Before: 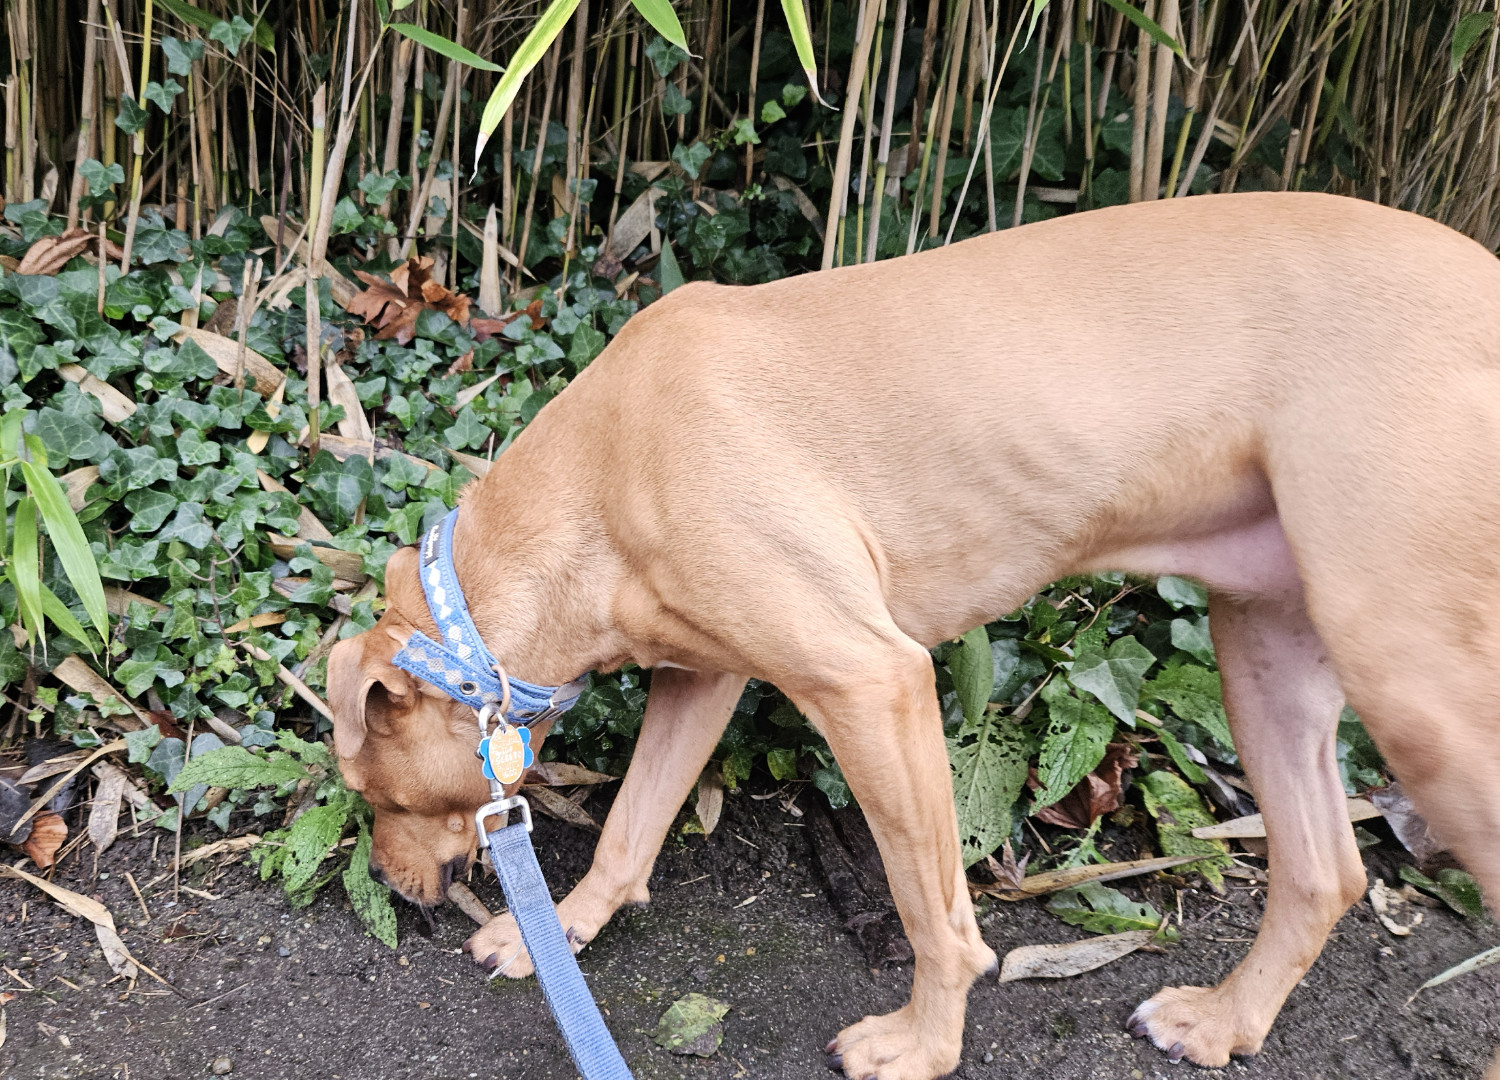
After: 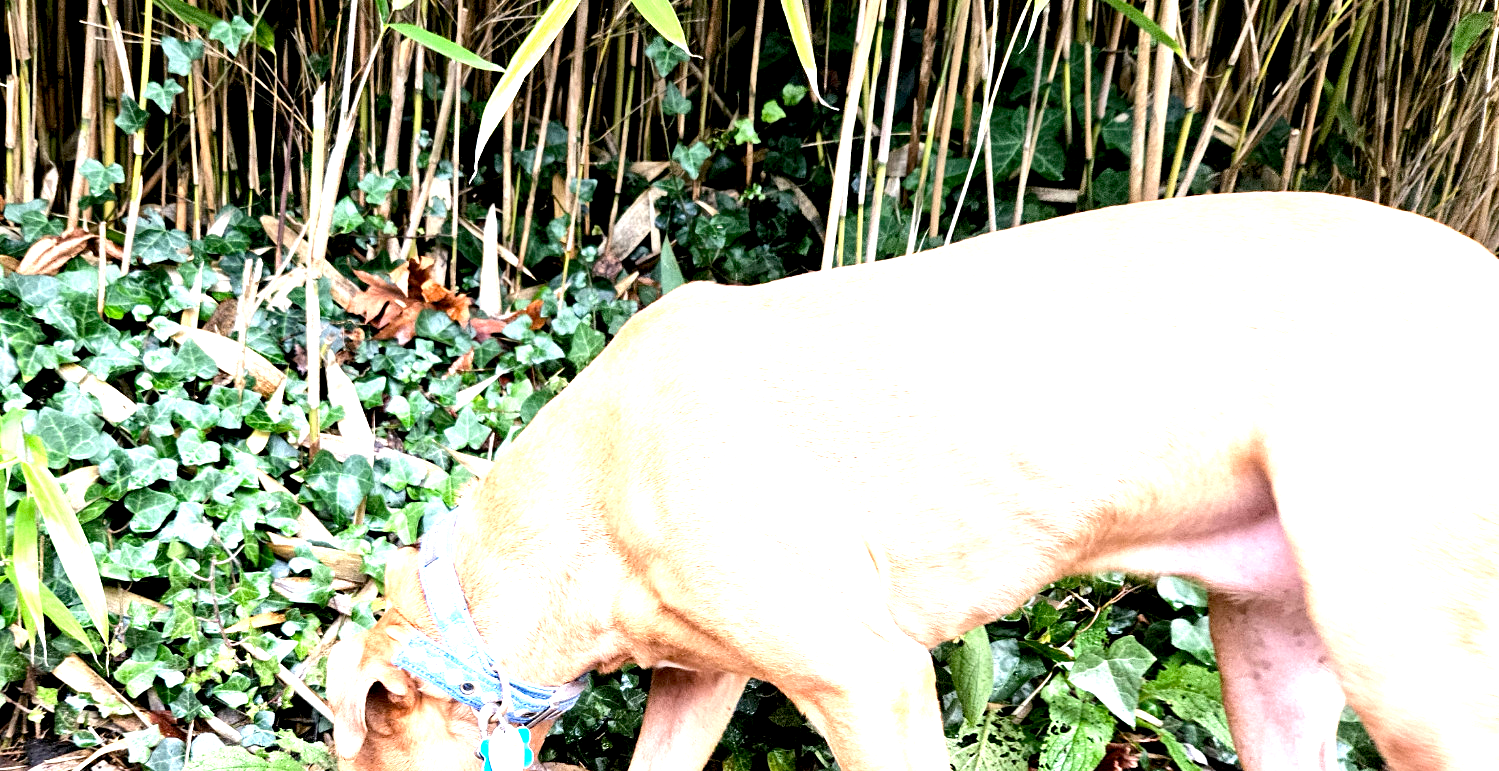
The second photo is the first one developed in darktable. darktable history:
local contrast: highlights 100%, shadows 100%, detail 120%, midtone range 0.2
exposure: black level correction 0.011, exposure 1.088 EV, compensate exposure bias true, compensate highlight preservation false
tone equalizer: -8 EV -0.417 EV, -7 EV -0.389 EV, -6 EV -0.333 EV, -5 EV -0.222 EV, -3 EV 0.222 EV, -2 EV 0.333 EV, -1 EV 0.389 EV, +0 EV 0.417 EV, edges refinement/feathering 500, mask exposure compensation -1.57 EV, preserve details no
crop: bottom 28.576%
